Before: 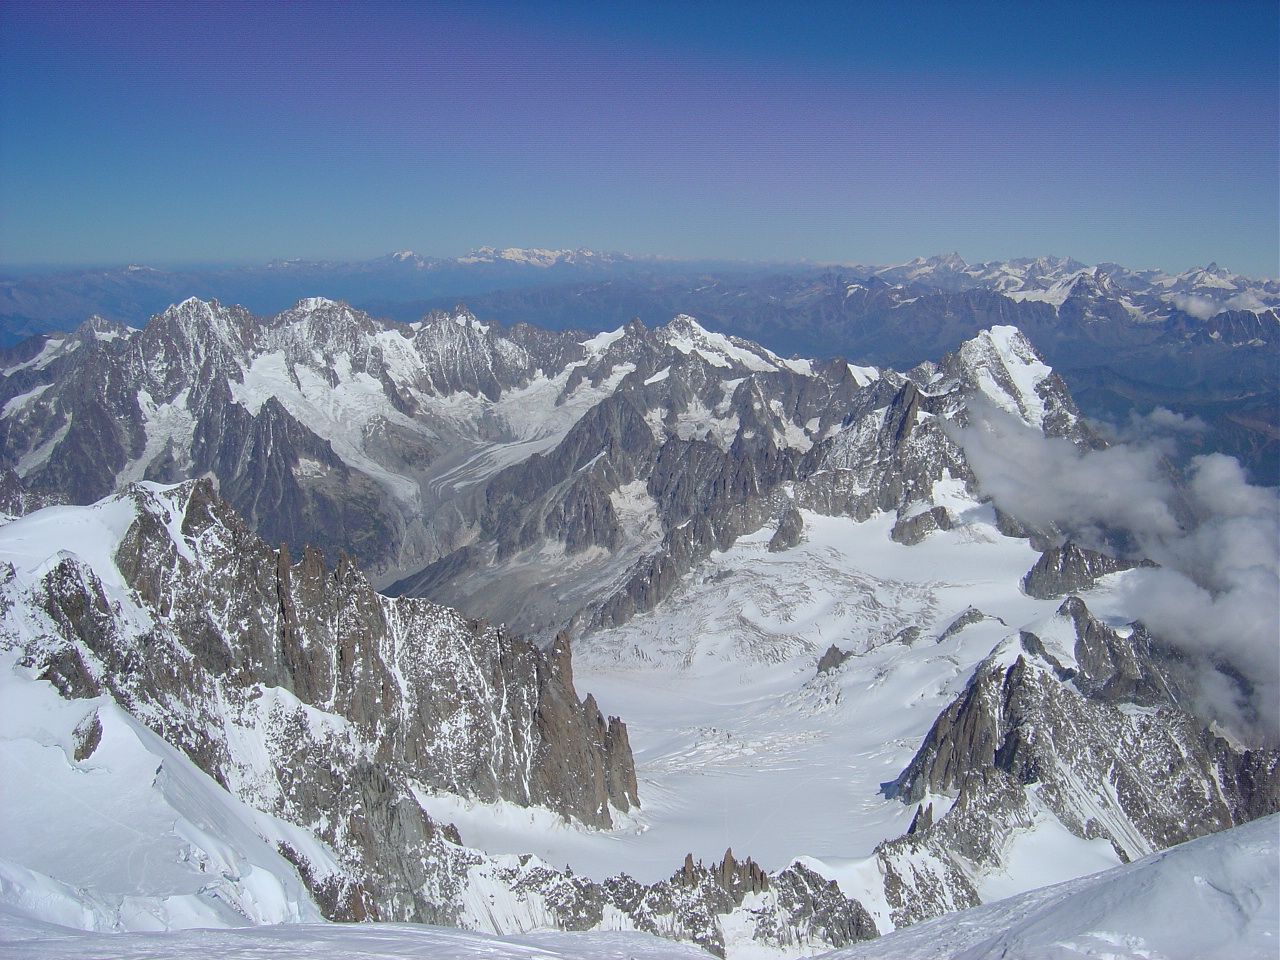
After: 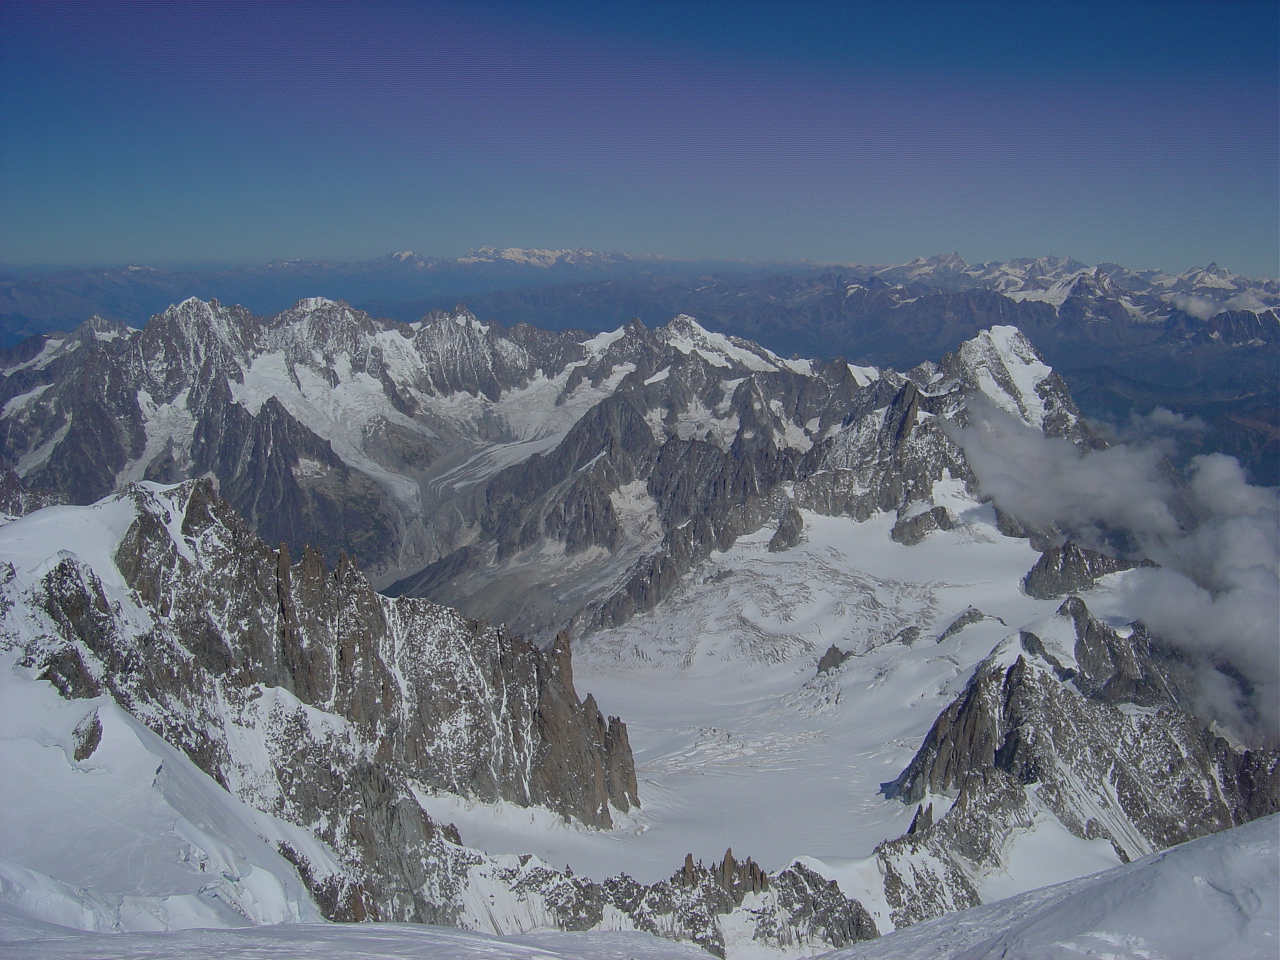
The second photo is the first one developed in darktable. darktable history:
exposure: black level correction 0, exposure -0.703 EV, compensate highlight preservation false
